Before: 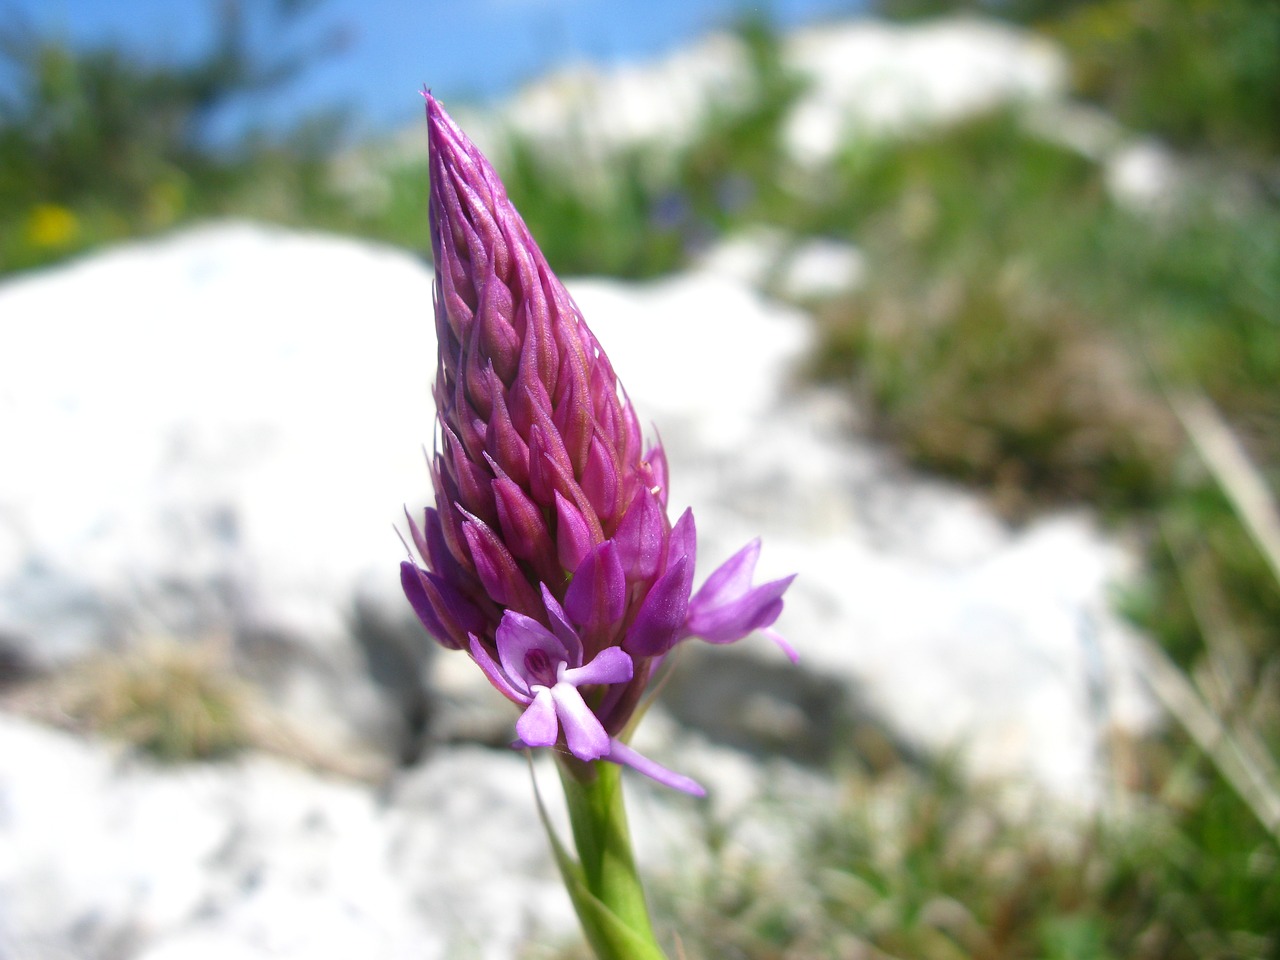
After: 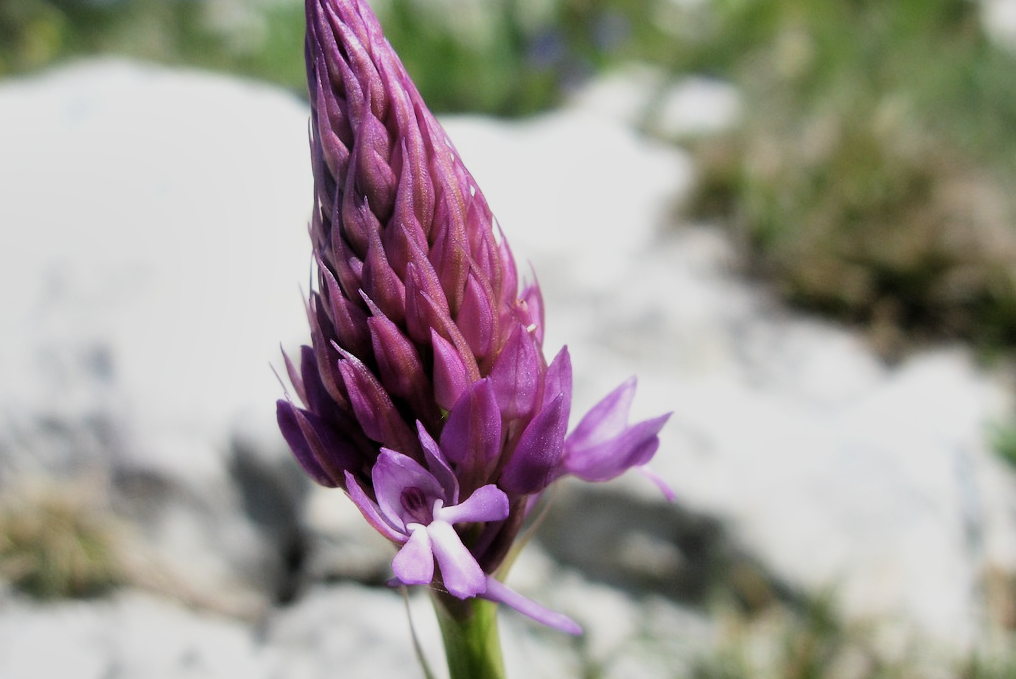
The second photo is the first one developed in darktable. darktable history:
shadows and highlights: radius 133.83, soften with gaussian
filmic rgb: black relative exposure -5 EV, hardness 2.88, contrast 1.3
contrast brightness saturation: saturation -0.17
crop: left 9.712%, top 16.928%, right 10.845%, bottom 12.332%
